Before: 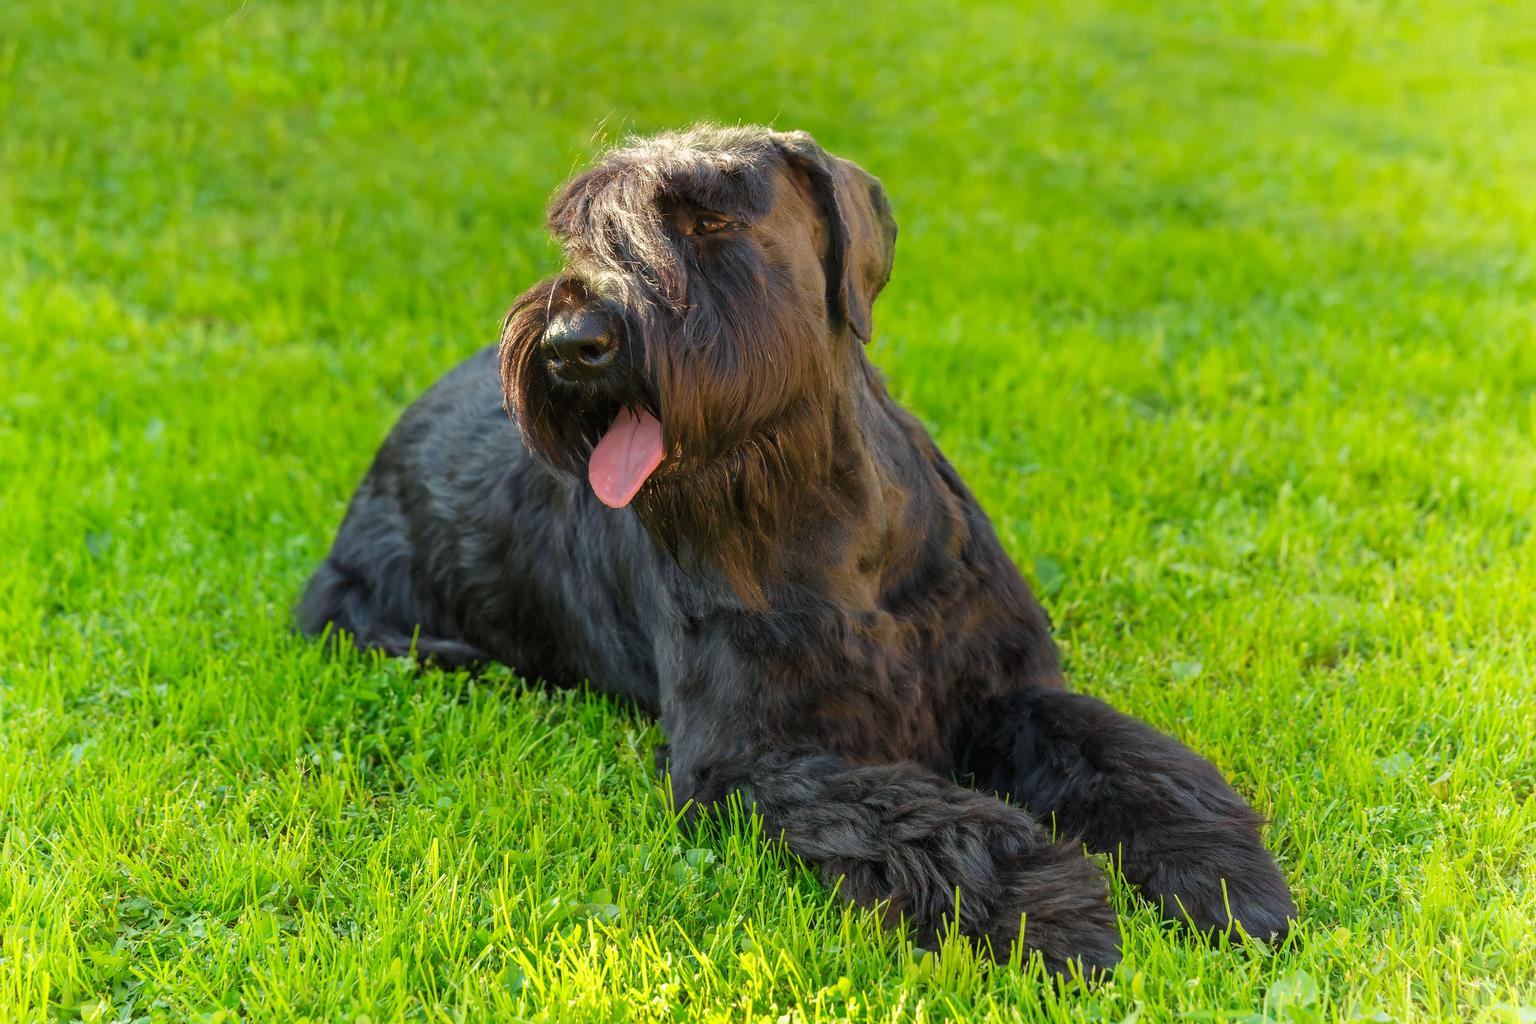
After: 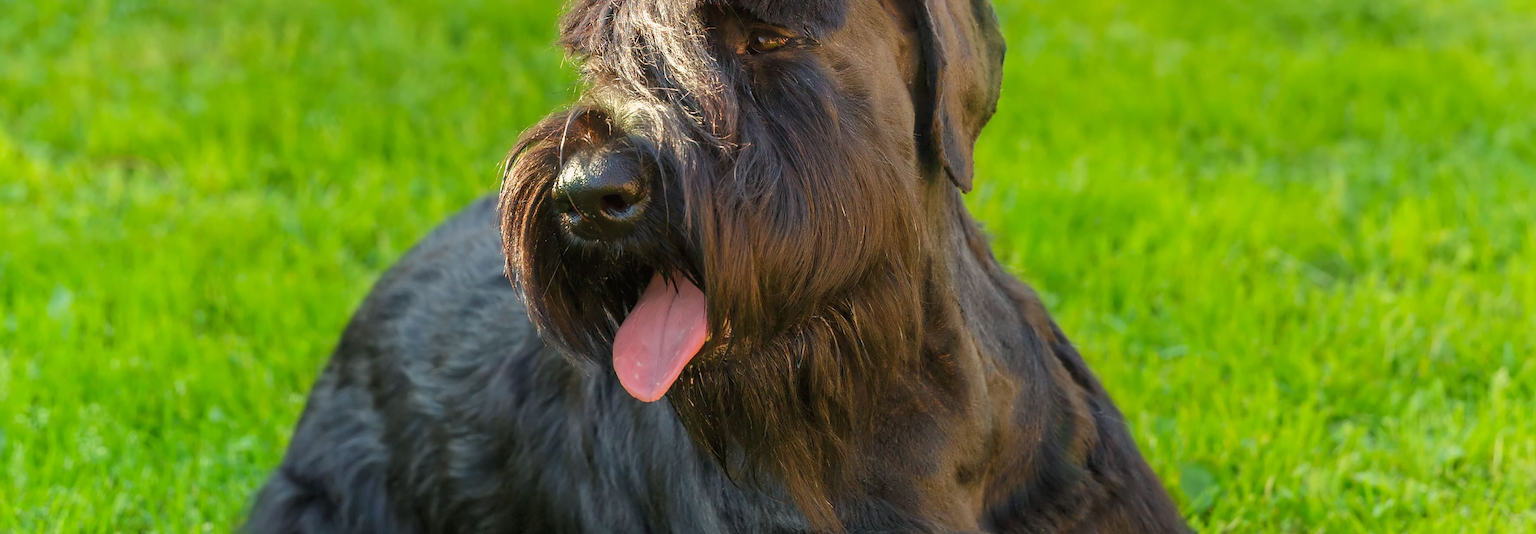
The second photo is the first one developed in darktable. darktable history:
crop: left 7.017%, top 18.805%, right 14.407%, bottom 40.16%
